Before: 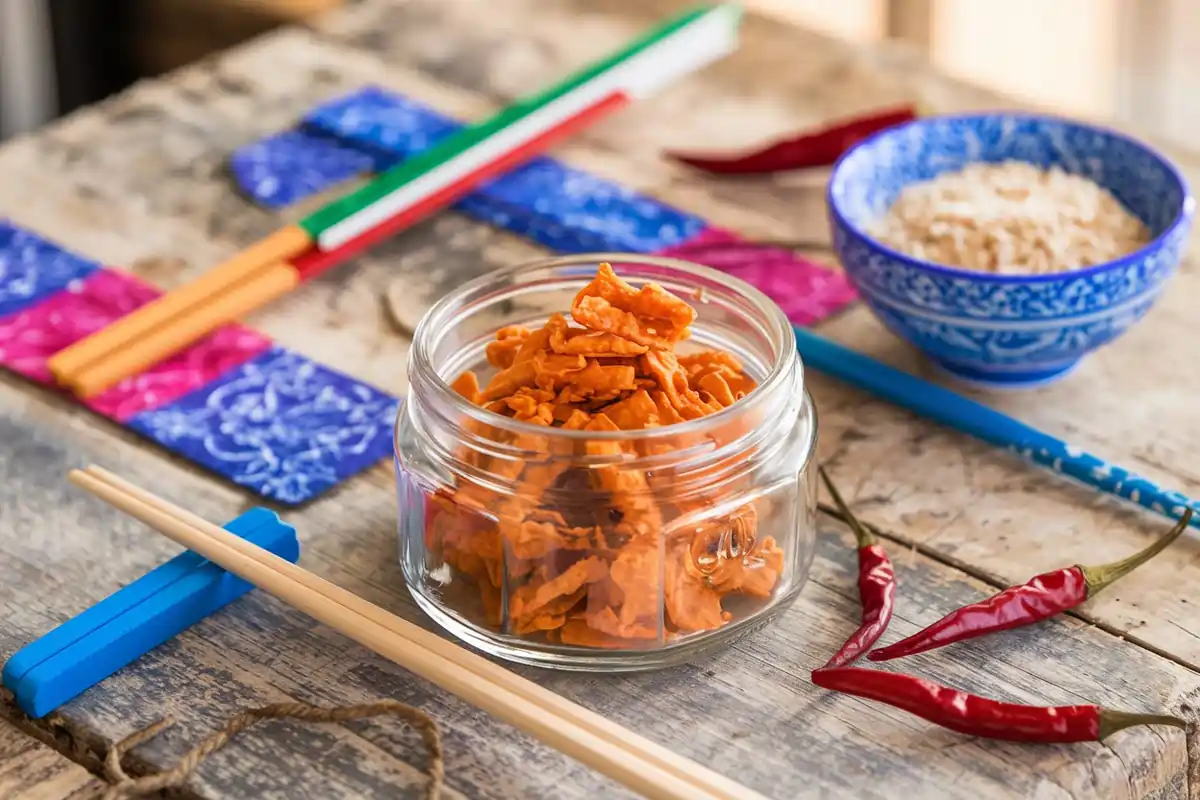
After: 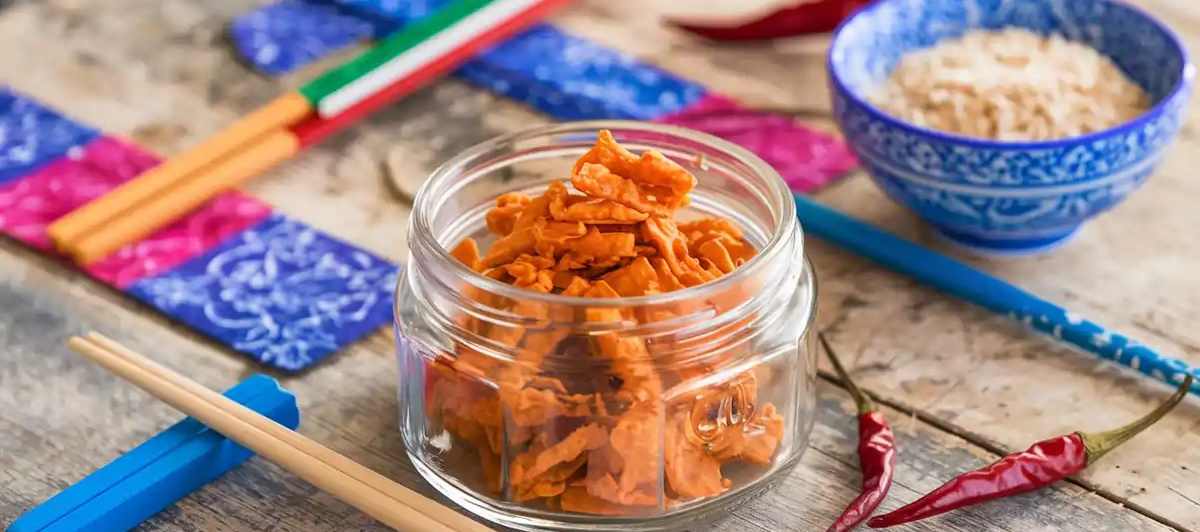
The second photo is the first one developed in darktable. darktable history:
crop: top 16.682%, bottom 16.702%
